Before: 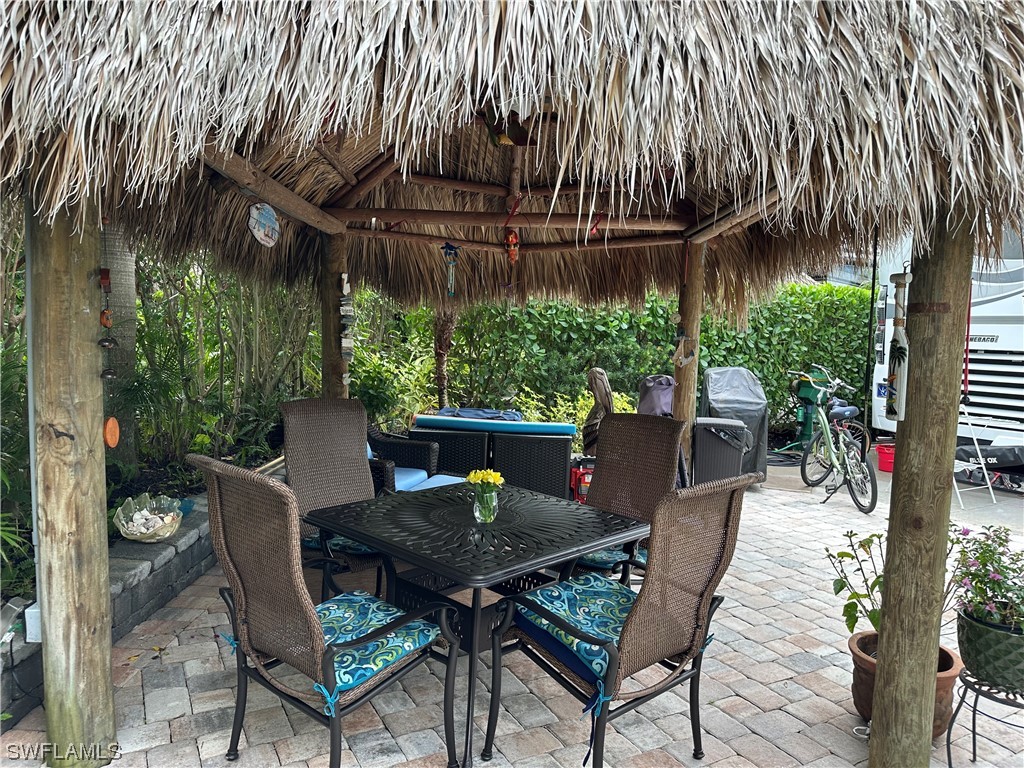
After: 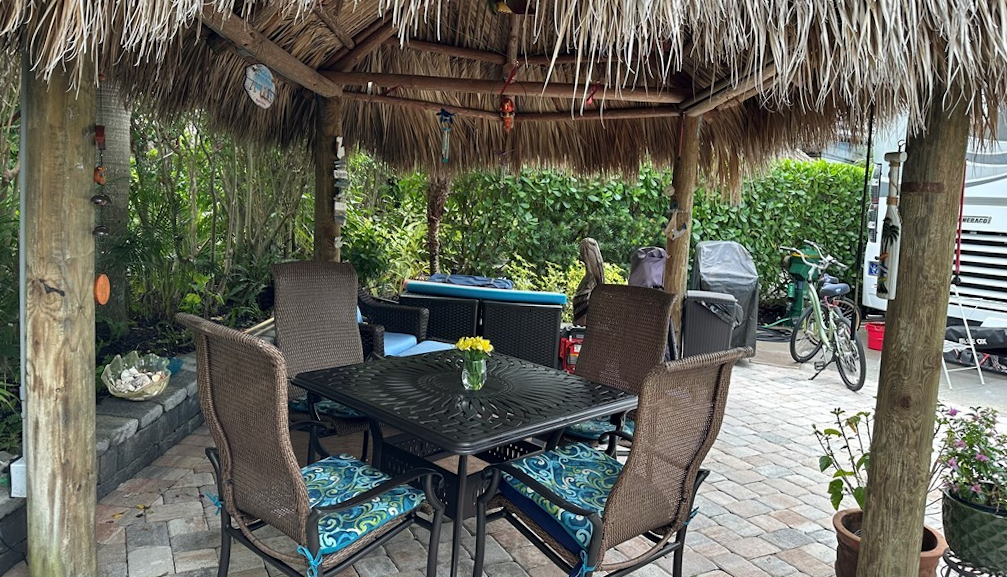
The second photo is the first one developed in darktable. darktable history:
crop and rotate: top 15.774%, bottom 5.506%
rotate and perspective: rotation 1.57°, crop left 0.018, crop right 0.982, crop top 0.039, crop bottom 0.961
